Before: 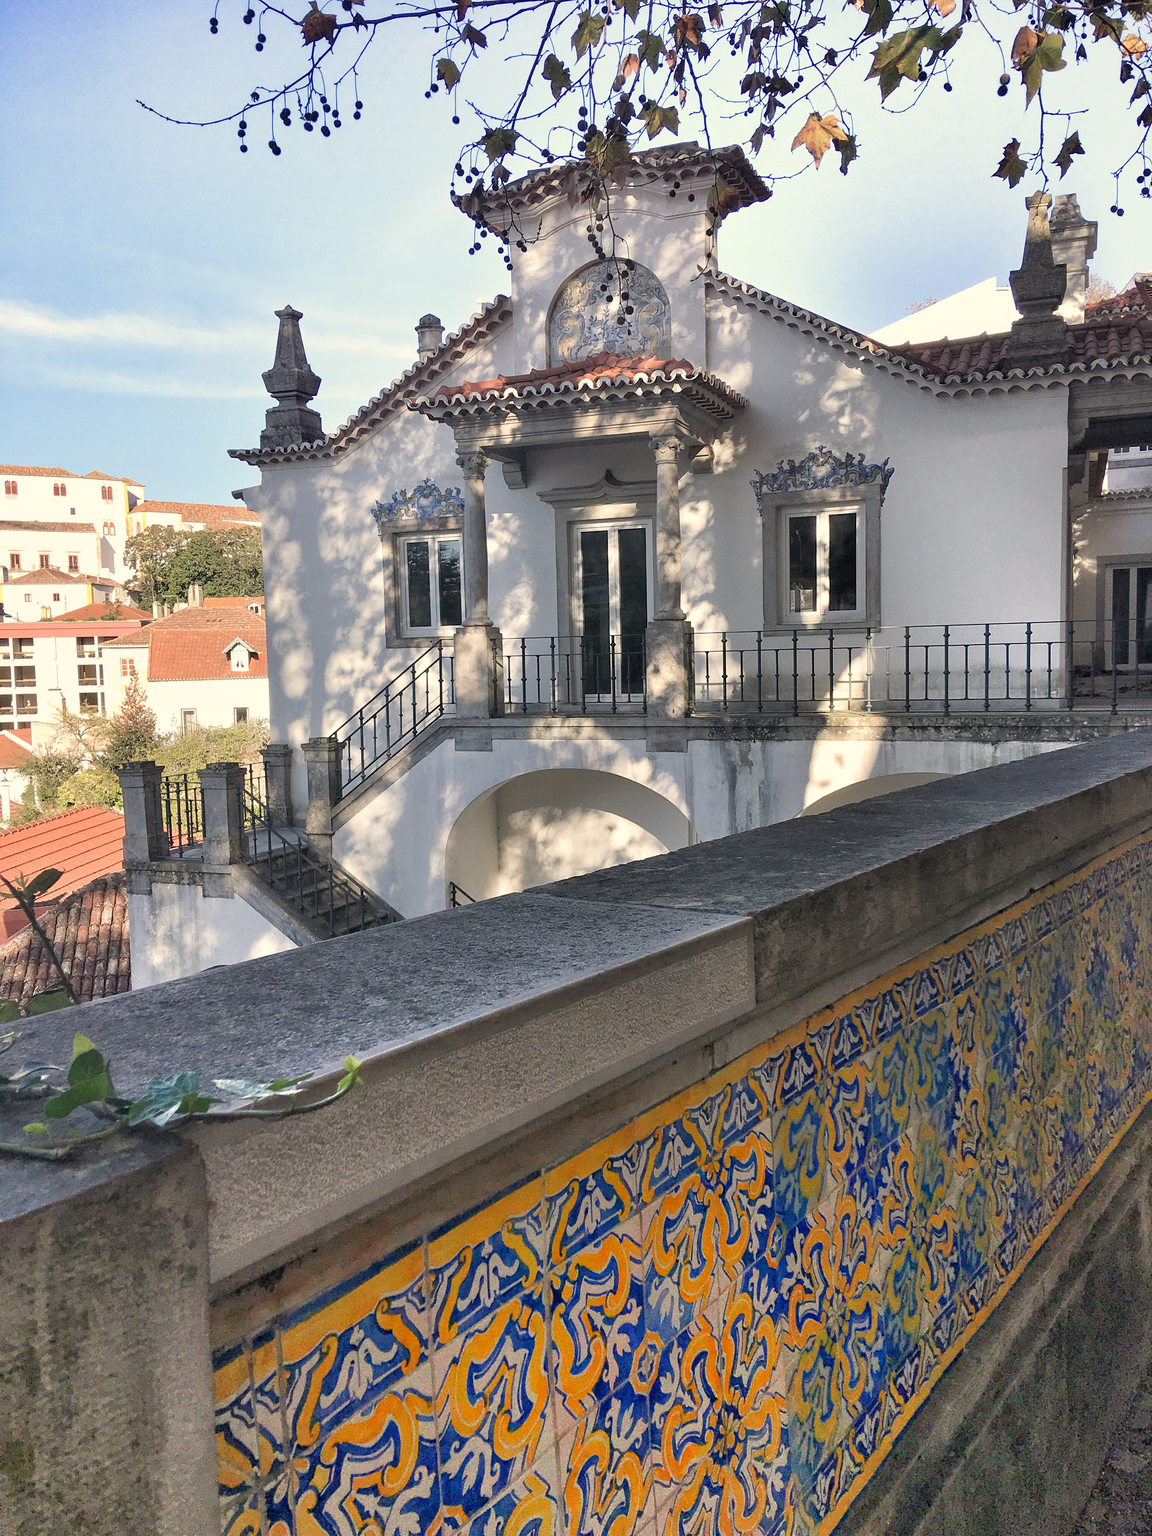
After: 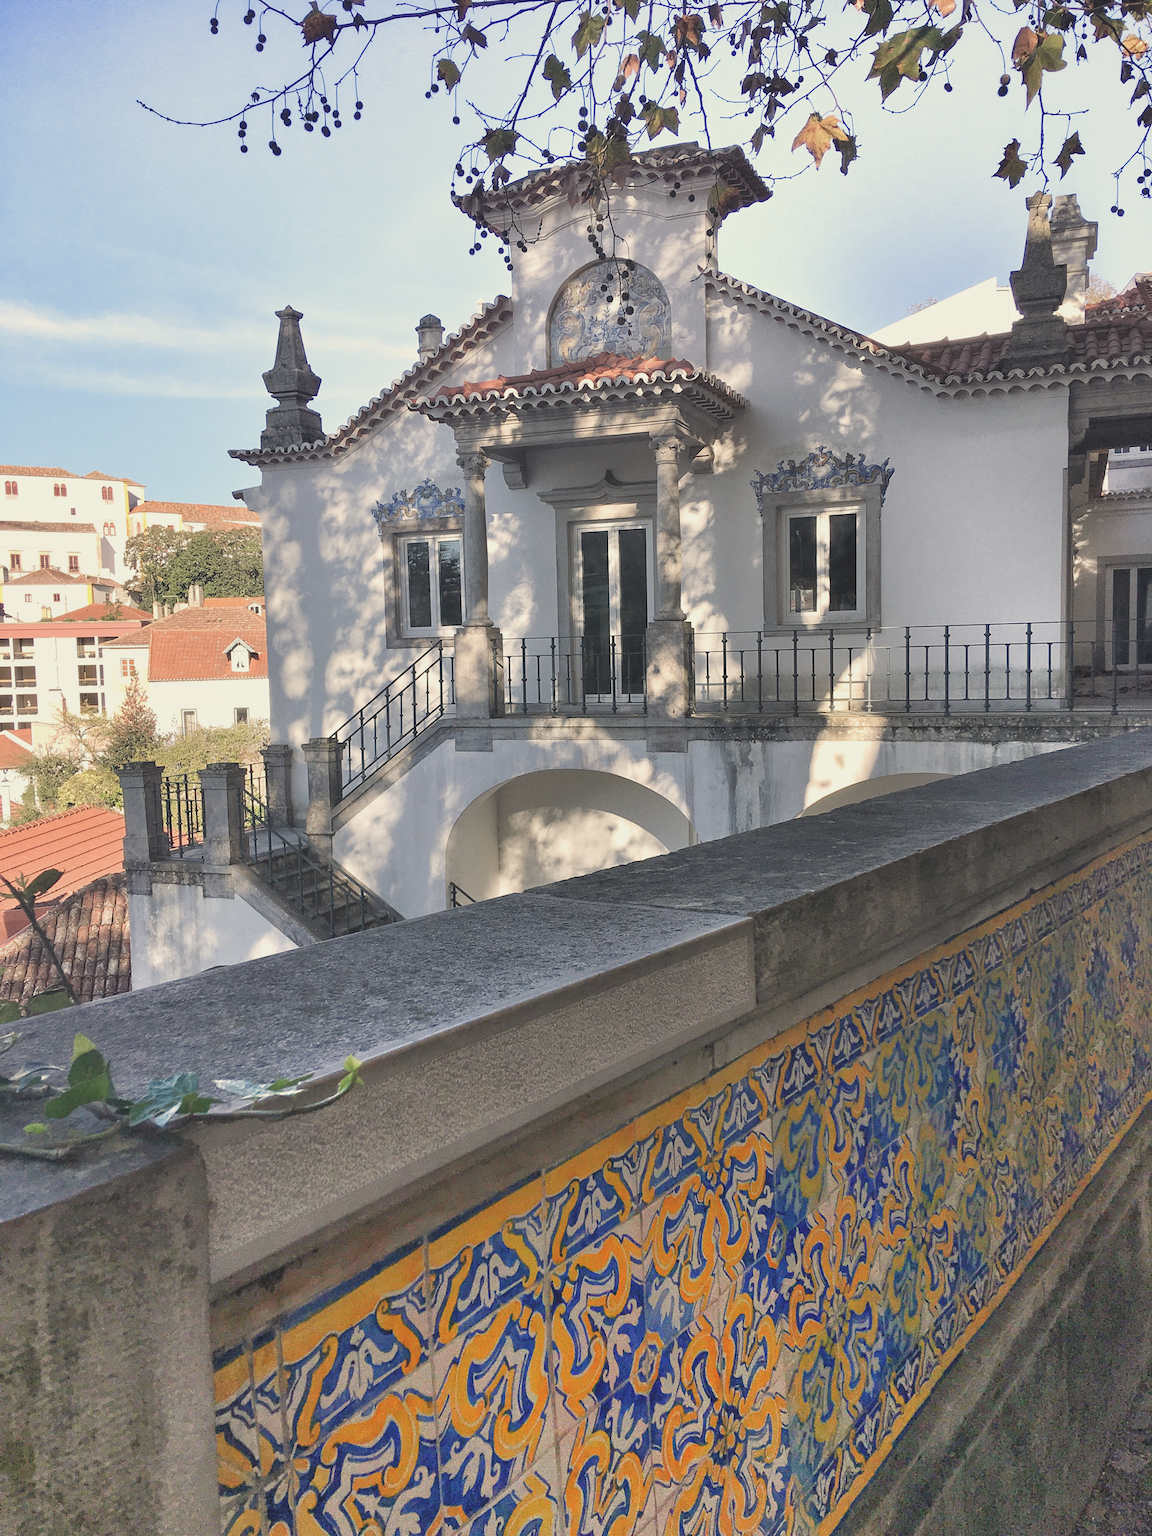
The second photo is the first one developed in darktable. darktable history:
color balance "[washed effect]": lift [1.01, 1, 1, 1], gamma [1.097, 1, 1, 1], gain [0.85, 1, 1, 1]
